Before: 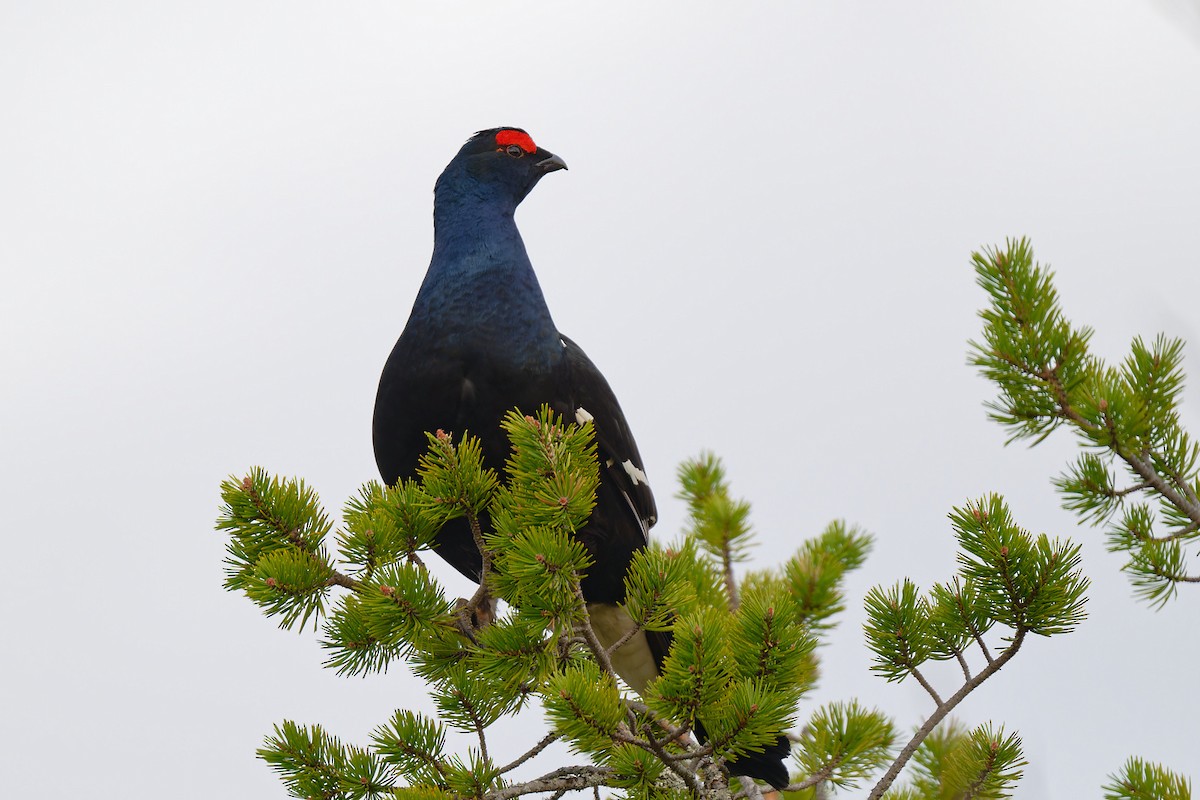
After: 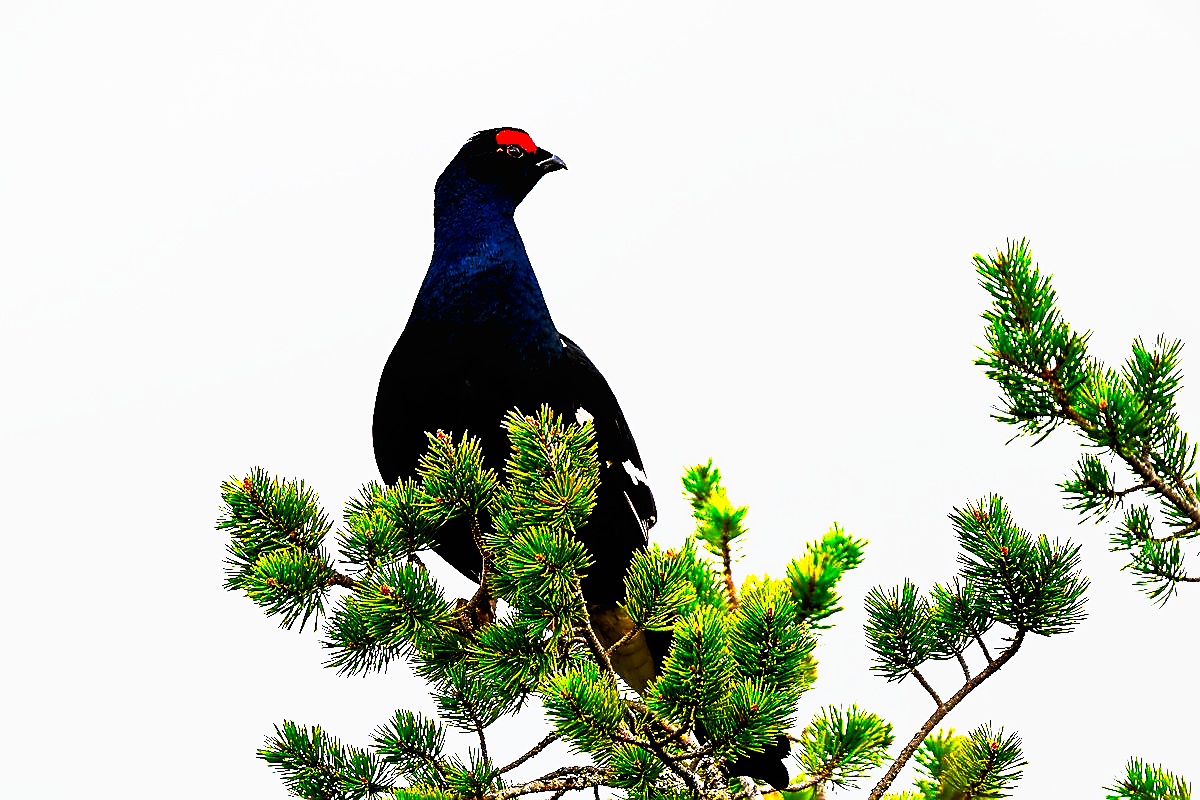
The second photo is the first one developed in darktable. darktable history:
base curve: curves: ch0 [(0, 0) (0.472, 0.508) (1, 1)]
sharpen: radius 1.4, amount 1.25, threshold 0.7
tone curve: curves: ch0 [(0, 0) (0.003, 0.001) (0.011, 0.003) (0.025, 0.003) (0.044, 0.003) (0.069, 0.003) (0.1, 0.006) (0.136, 0.007) (0.177, 0.009) (0.224, 0.007) (0.277, 0.026) (0.335, 0.126) (0.399, 0.254) (0.468, 0.493) (0.543, 0.892) (0.623, 0.984) (0.709, 0.979) (0.801, 0.979) (0.898, 0.982) (1, 1)], preserve colors none
